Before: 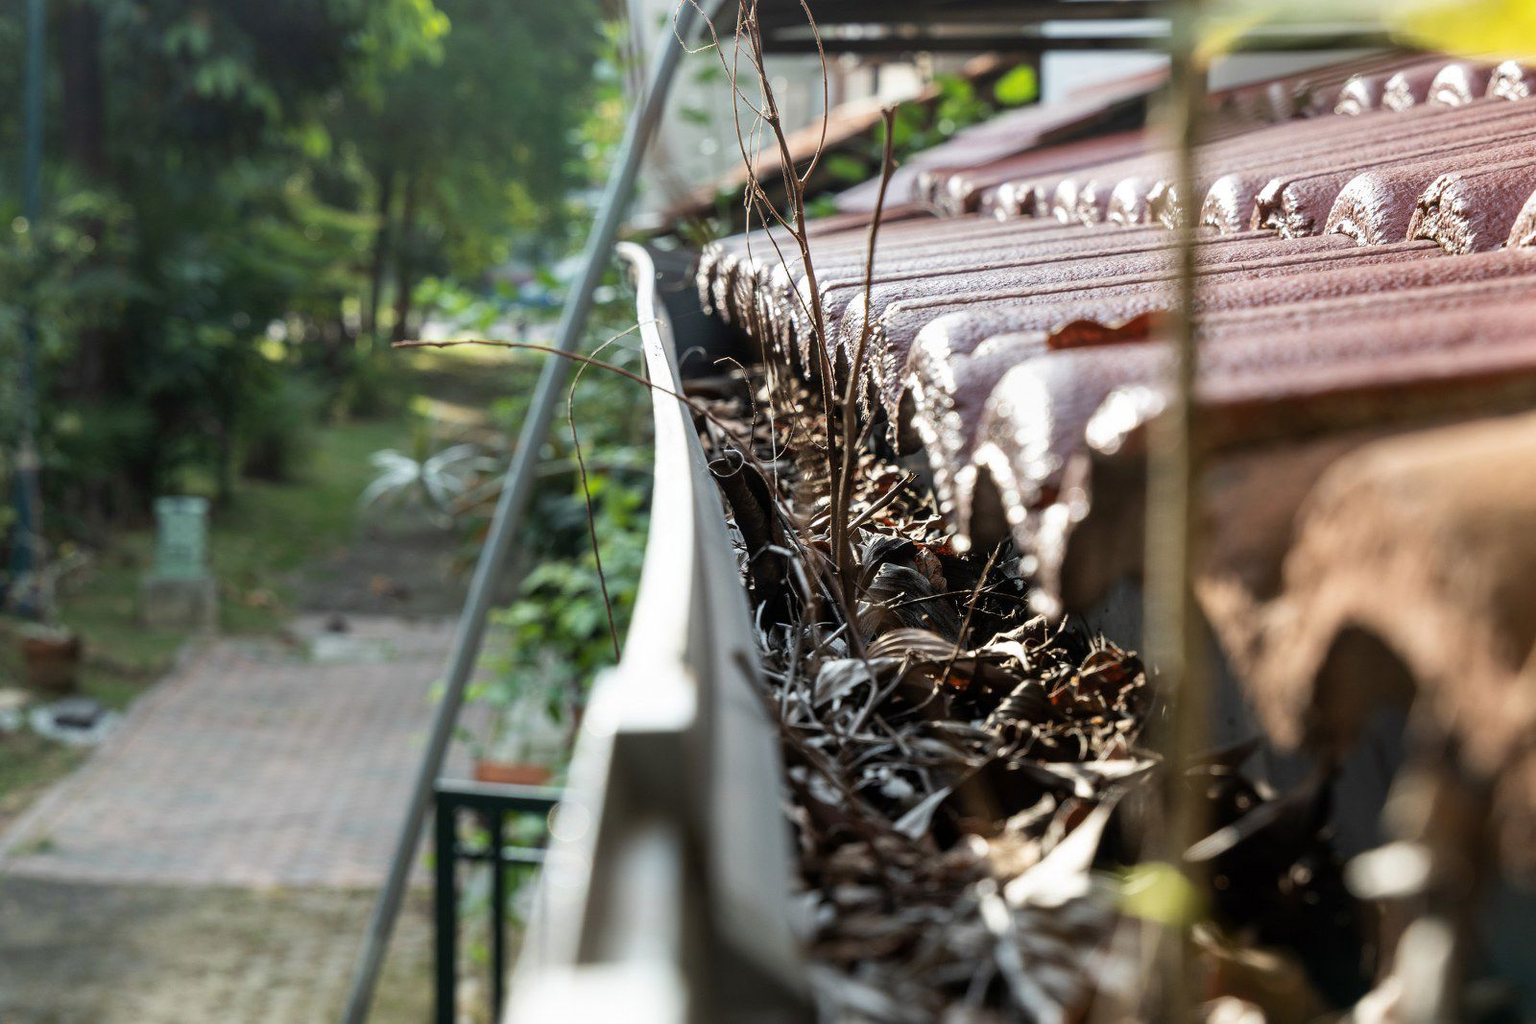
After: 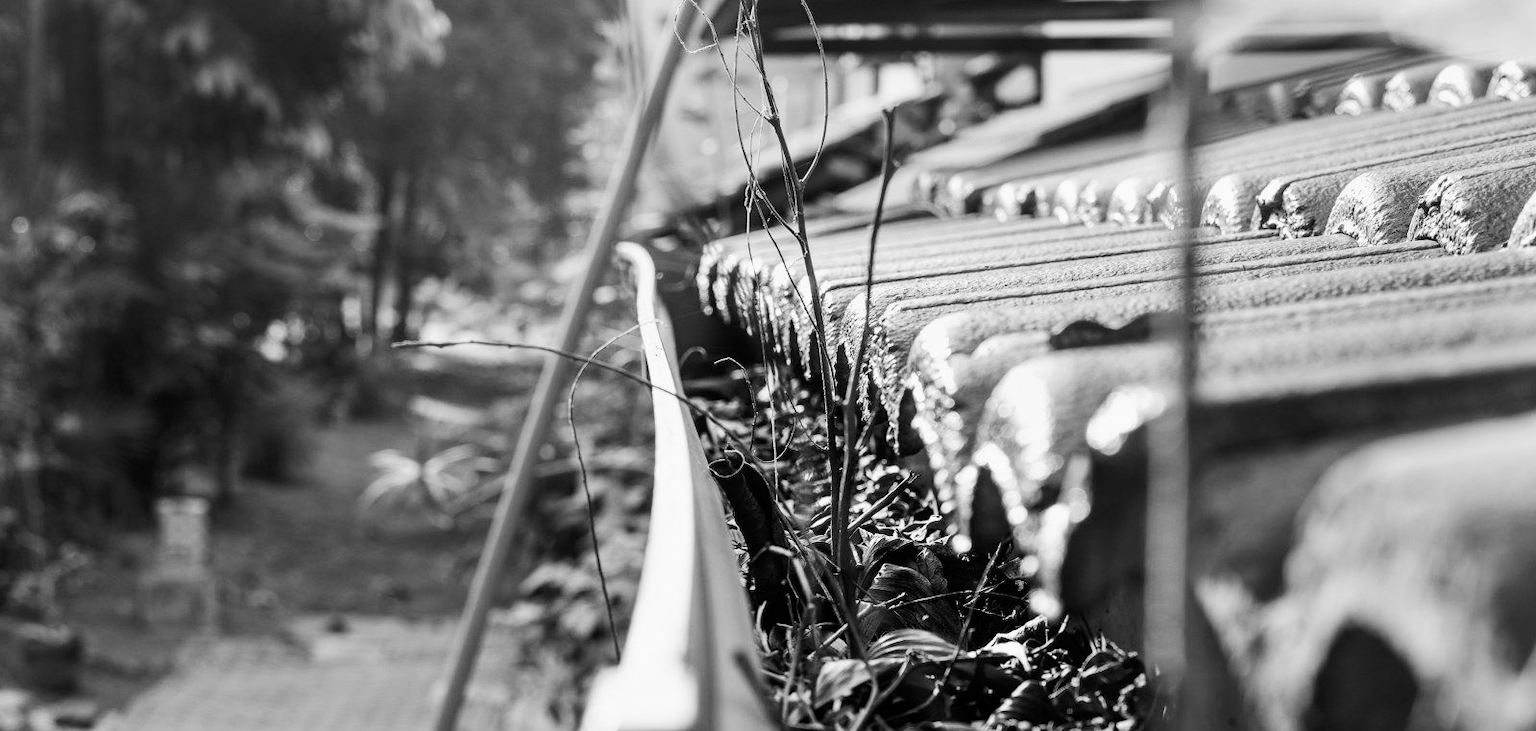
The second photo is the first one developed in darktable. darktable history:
monochrome: on, module defaults
tone curve: curves: ch0 [(0, 0) (0.051, 0.03) (0.096, 0.071) (0.251, 0.234) (0.461, 0.515) (0.605, 0.692) (0.761, 0.824) (0.881, 0.907) (1, 0.984)]; ch1 [(0, 0) (0.1, 0.038) (0.318, 0.243) (0.399, 0.351) (0.478, 0.469) (0.499, 0.499) (0.534, 0.541) (0.567, 0.592) (0.601, 0.629) (0.666, 0.7) (1, 1)]; ch2 [(0, 0) (0.453, 0.45) (0.479, 0.483) (0.504, 0.499) (0.52, 0.519) (0.541, 0.559) (0.601, 0.622) (0.824, 0.815) (1, 1)], color space Lab, independent channels, preserve colors none
crop: bottom 28.576%
